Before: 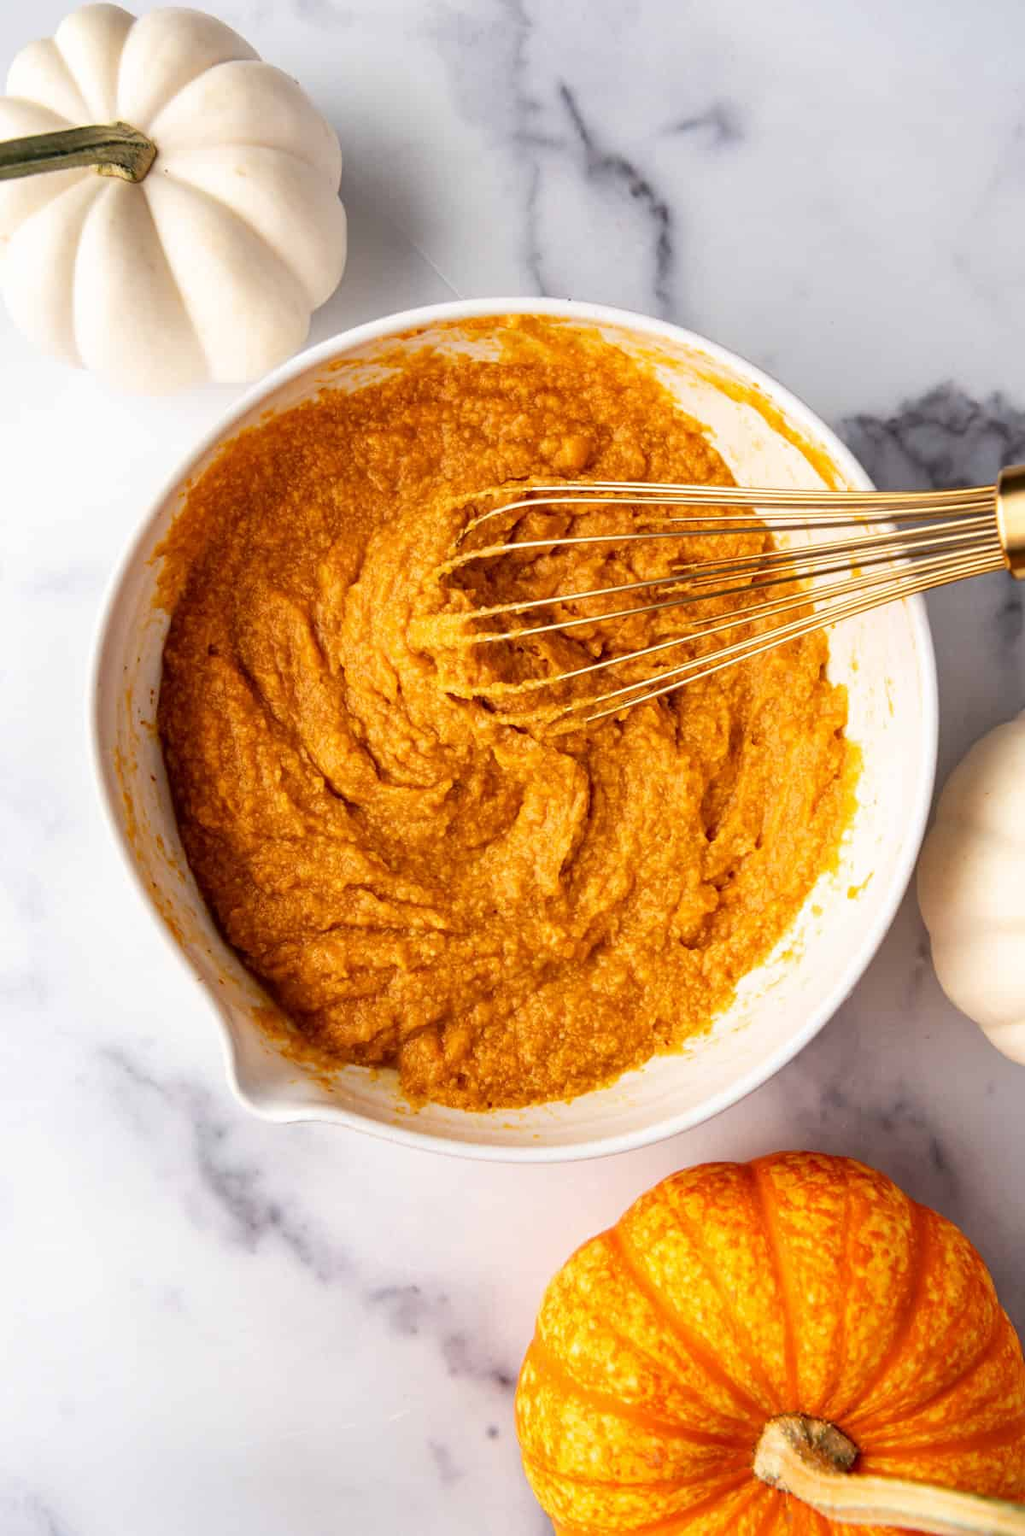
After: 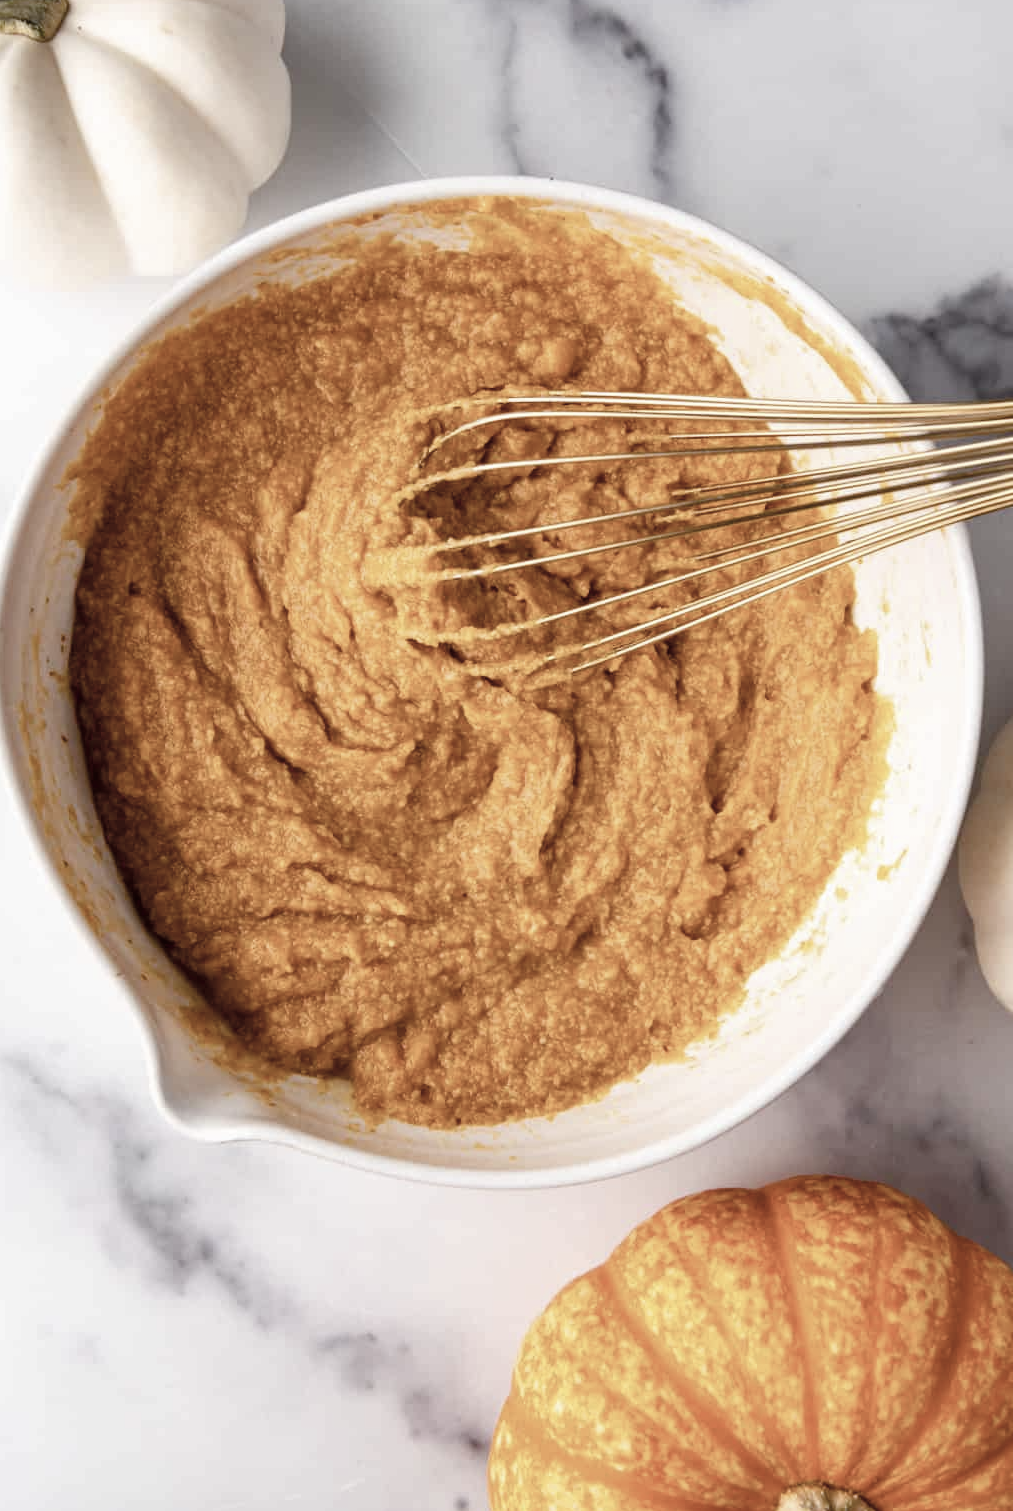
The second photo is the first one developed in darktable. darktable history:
exposure: compensate exposure bias true, compensate highlight preservation false
color correction: highlights b* 0.065, saturation 0.526
color balance rgb: perceptual saturation grading › global saturation 20%, perceptual saturation grading › highlights -25.25%, perceptual saturation grading › shadows 24.106%
crop and rotate: left 9.625%, top 9.662%, right 5.912%, bottom 6.265%
